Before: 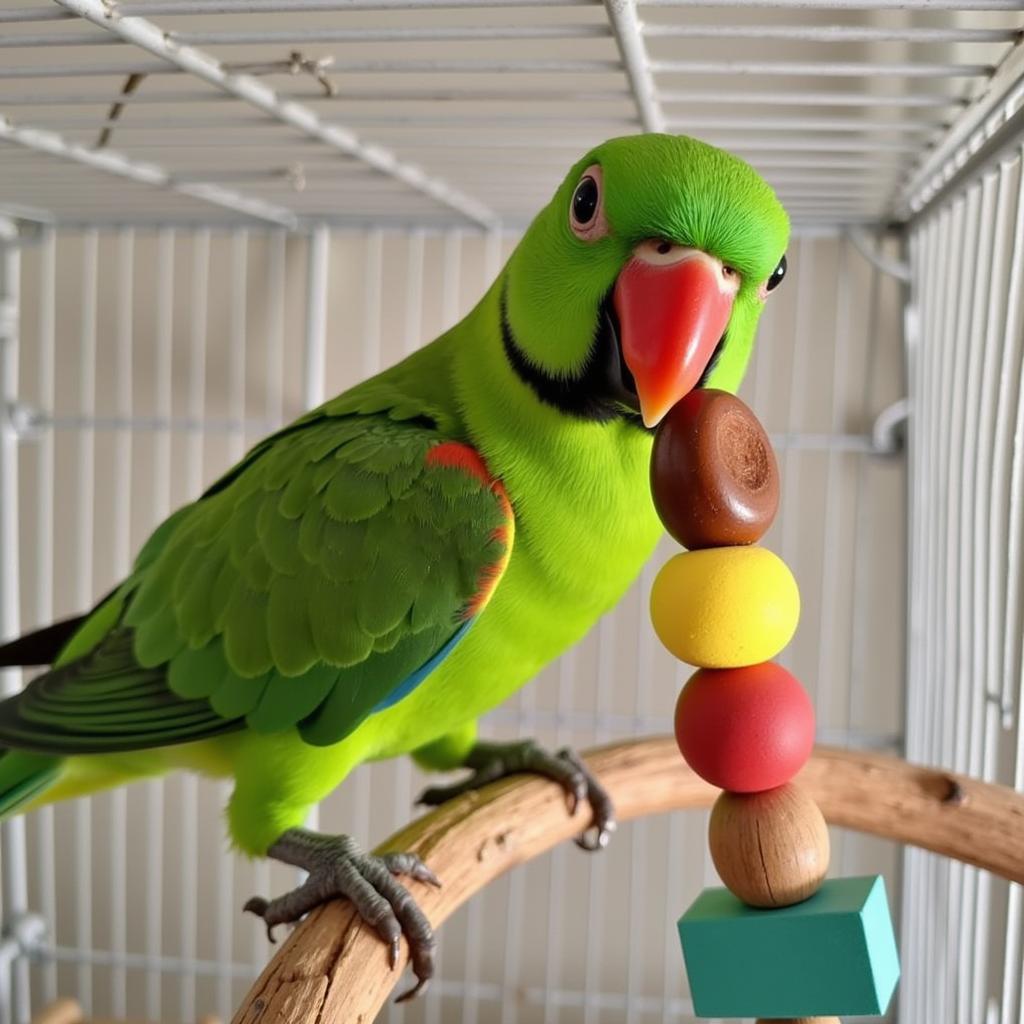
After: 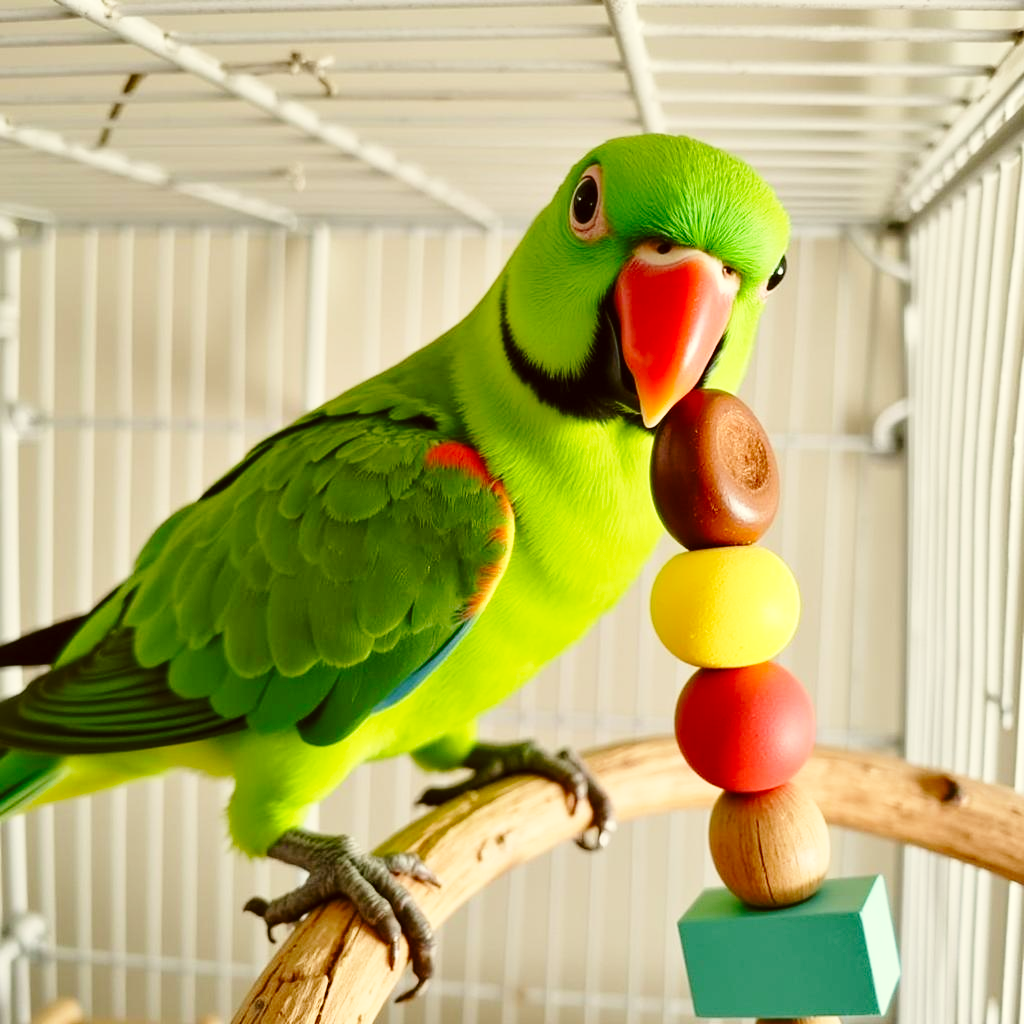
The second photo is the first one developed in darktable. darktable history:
base curve: curves: ch0 [(0, 0) (0.028, 0.03) (0.121, 0.232) (0.46, 0.748) (0.859, 0.968) (1, 1)], preserve colors none
color correction: highlights a* -1.43, highlights b* 10.12, shadows a* 0.395, shadows b* 19.35
